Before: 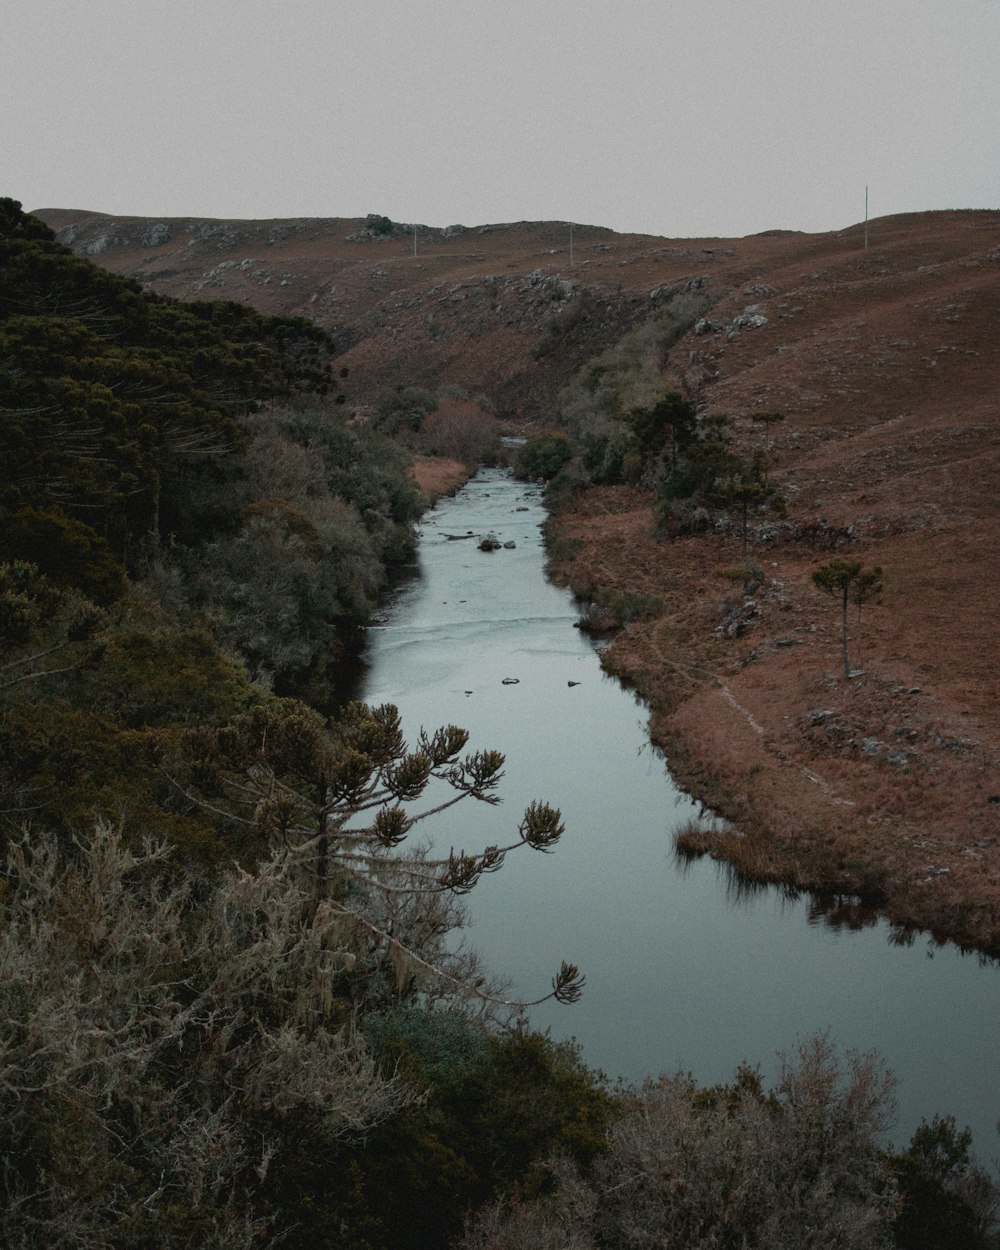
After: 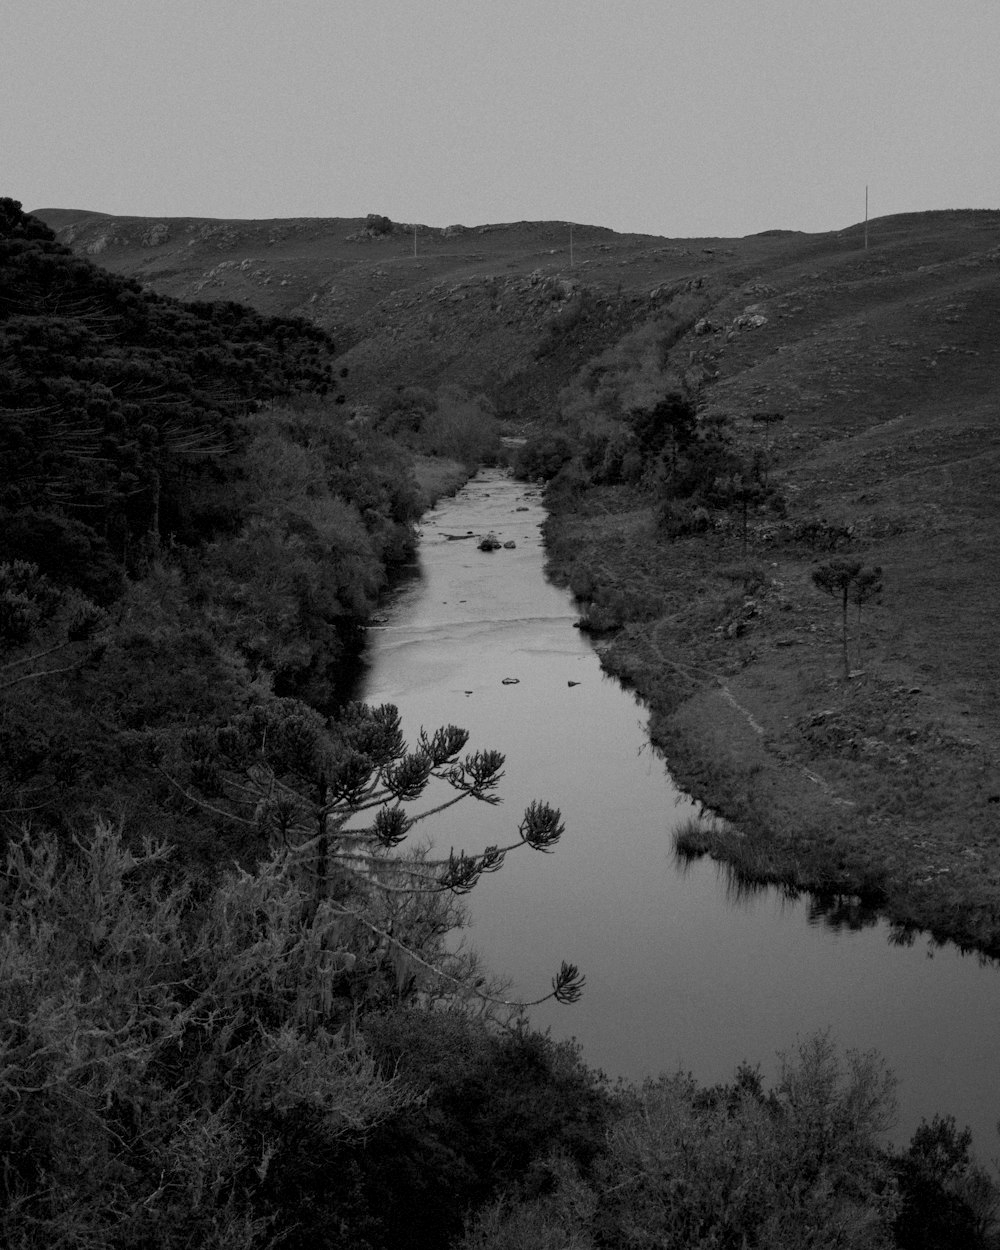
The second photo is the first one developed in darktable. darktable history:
monochrome: a 30.25, b 92.03
exposure: black level correction 0.005, exposure 0.014 EV, compensate highlight preservation false
